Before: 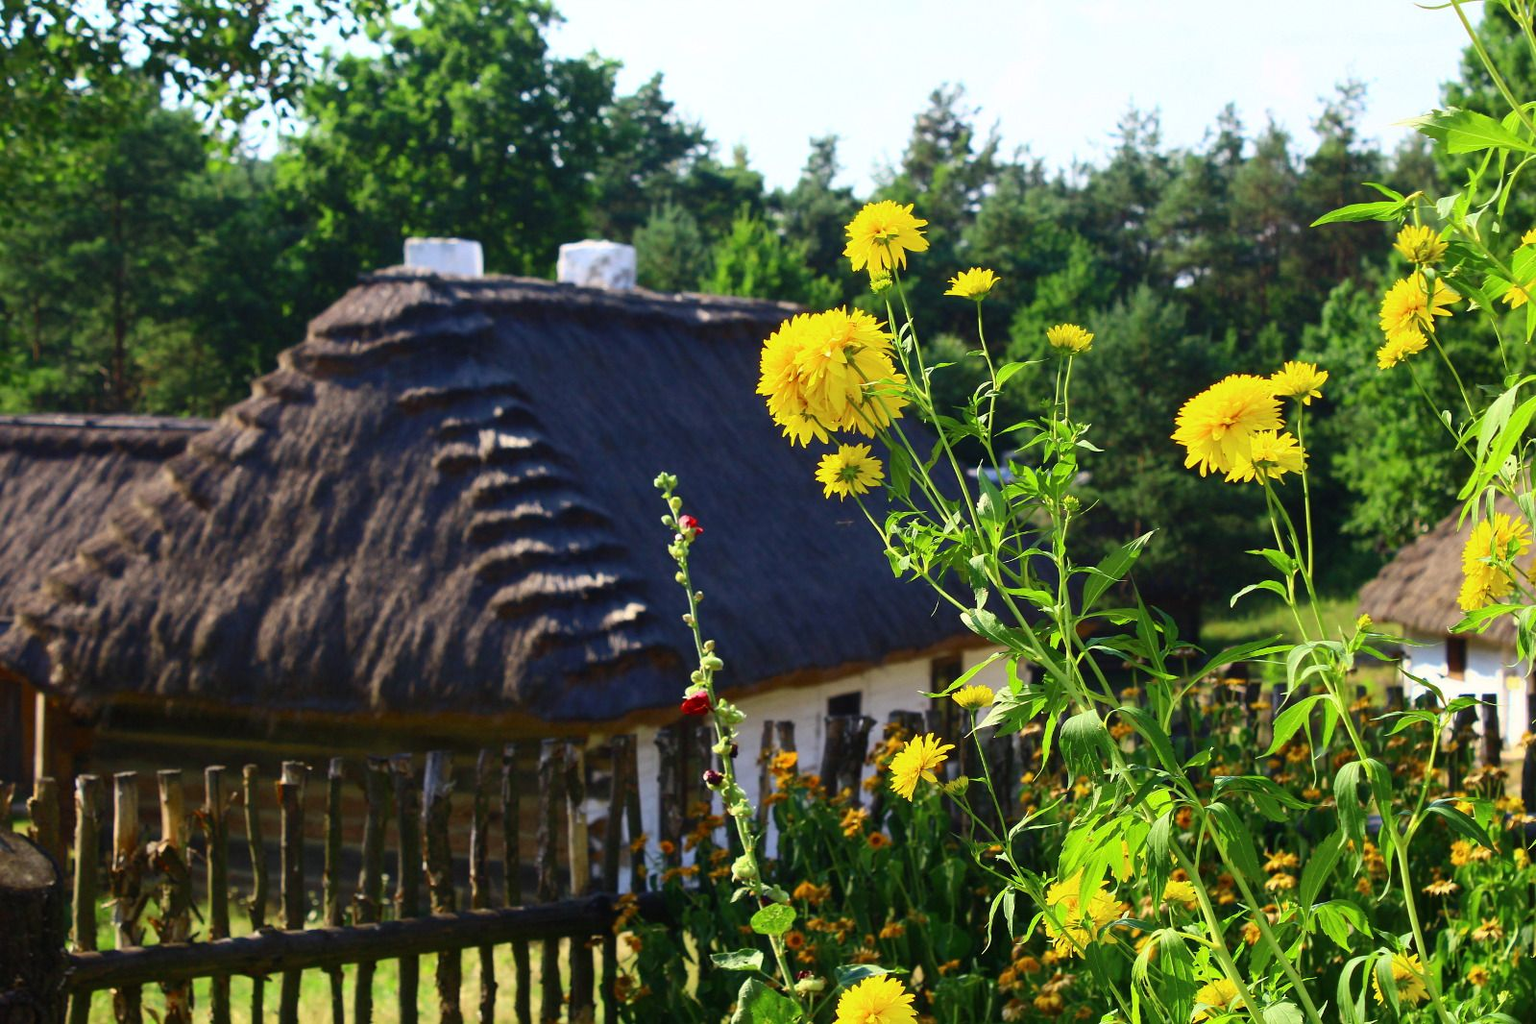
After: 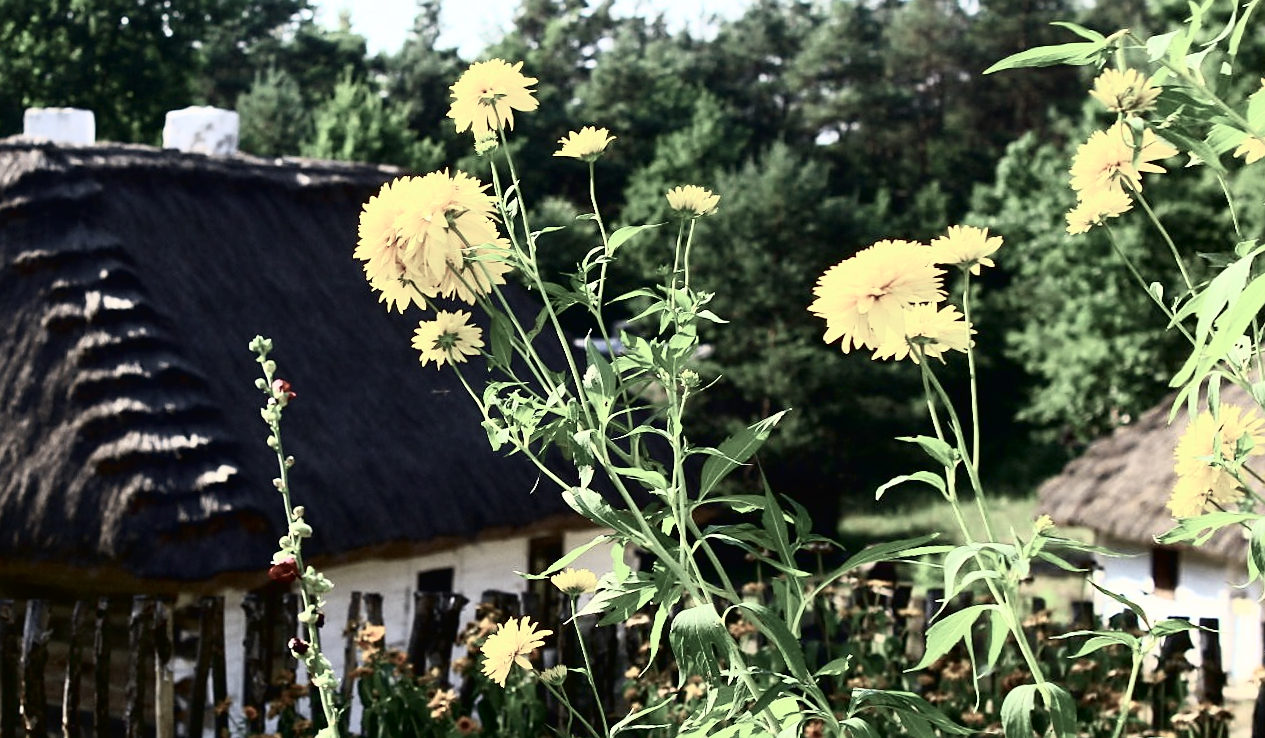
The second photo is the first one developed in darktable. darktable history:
rotate and perspective: rotation 1.69°, lens shift (vertical) -0.023, lens shift (horizontal) -0.291, crop left 0.025, crop right 0.988, crop top 0.092, crop bottom 0.842
contrast brightness saturation: contrast 0.16, saturation 0.32
color correction: saturation 1.1
color zones: curves: ch1 [(0, 0.153) (0.143, 0.15) (0.286, 0.151) (0.429, 0.152) (0.571, 0.152) (0.714, 0.151) (0.857, 0.151) (1, 0.153)]
crop: left 19.159%, top 9.58%, bottom 9.58%
sharpen: radius 1.864, amount 0.398, threshold 1.271
tone curve: curves: ch0 [(0, 0.013) (0.054, 0.018) (0.205, 0.191) (0.289, 0.292) (0.39, 0.424) (0.493, 0.551) (0.647, 0.752) (0.778, 0.895) (1, 0.998)]; ch1 [(0, 0) (0.385, 0.343) (0.439, 0.415) (0.494, 0.495) (0.501, 0.501) (0.51, 0.509) (0.54, 0.546) (0.586, 0.606) (0.66, 0.701) (0.783, 0.804) (1, 1)]; ch2 [(0, 0) (0.32, 0.281) (0.403, 0.399) (0.441, 0.428) (0.47, 0.469) (0.498, 0.496) (0.524, 0.538) (0.566, 0.579) (0.633, 0.665) (0.7, 0.711) (1, 1)], color space Lab, independent channels, preserve colors none
